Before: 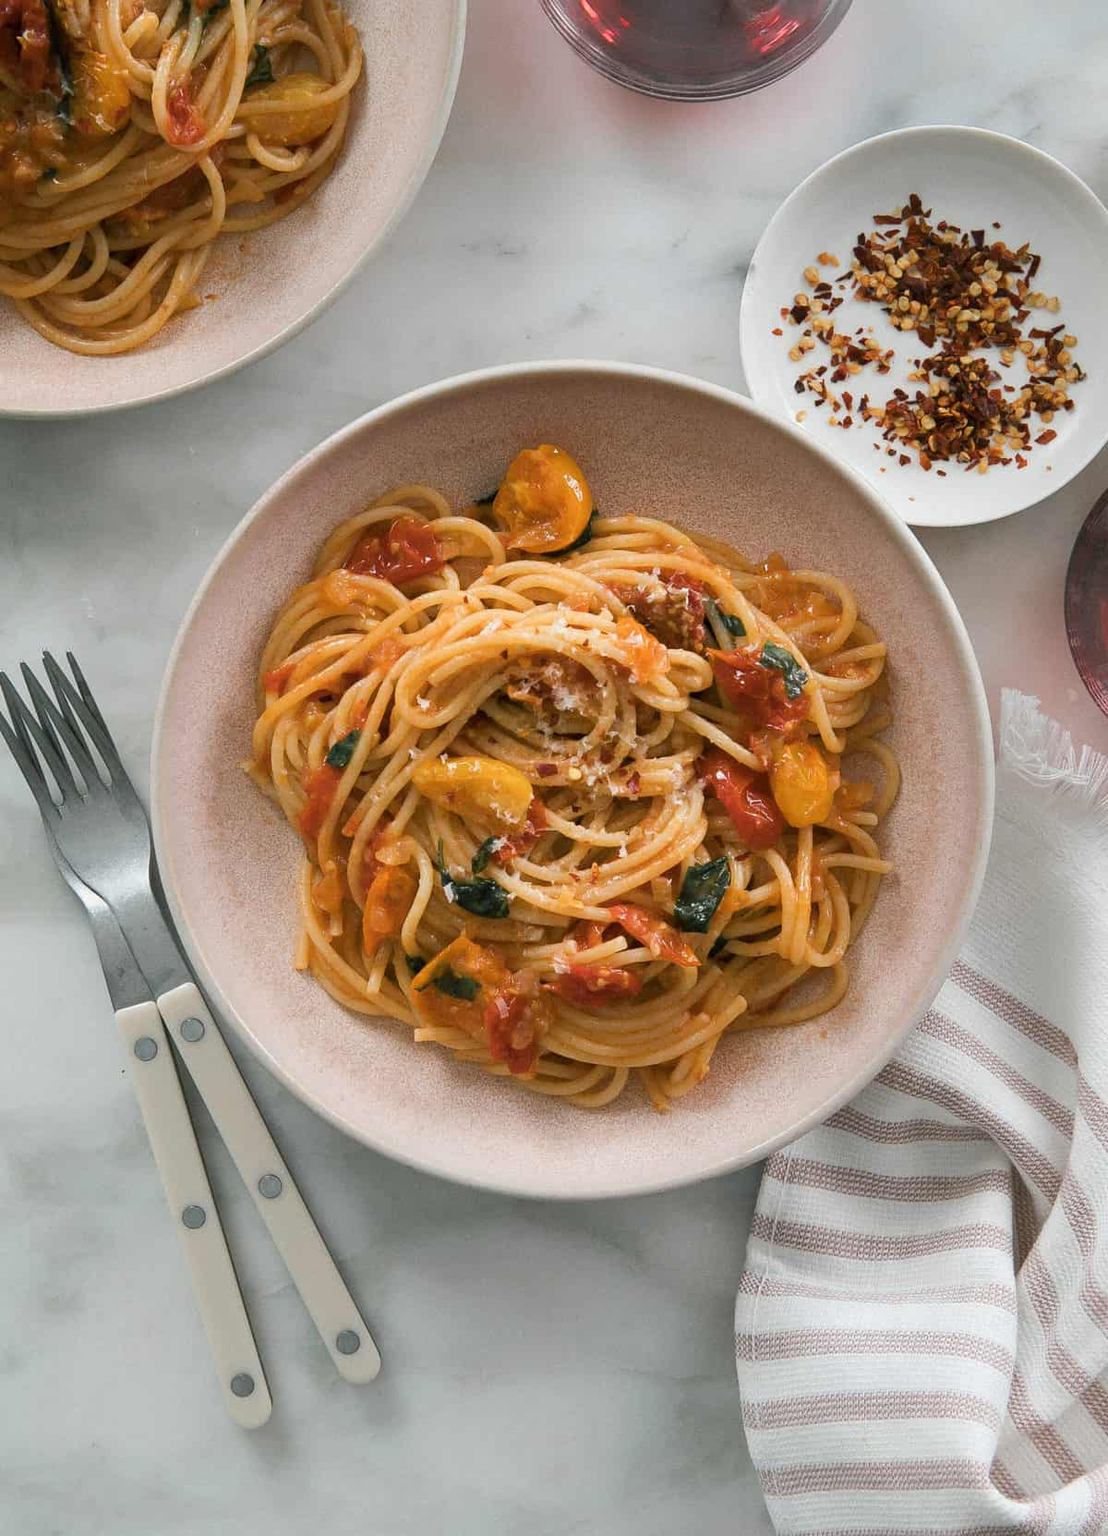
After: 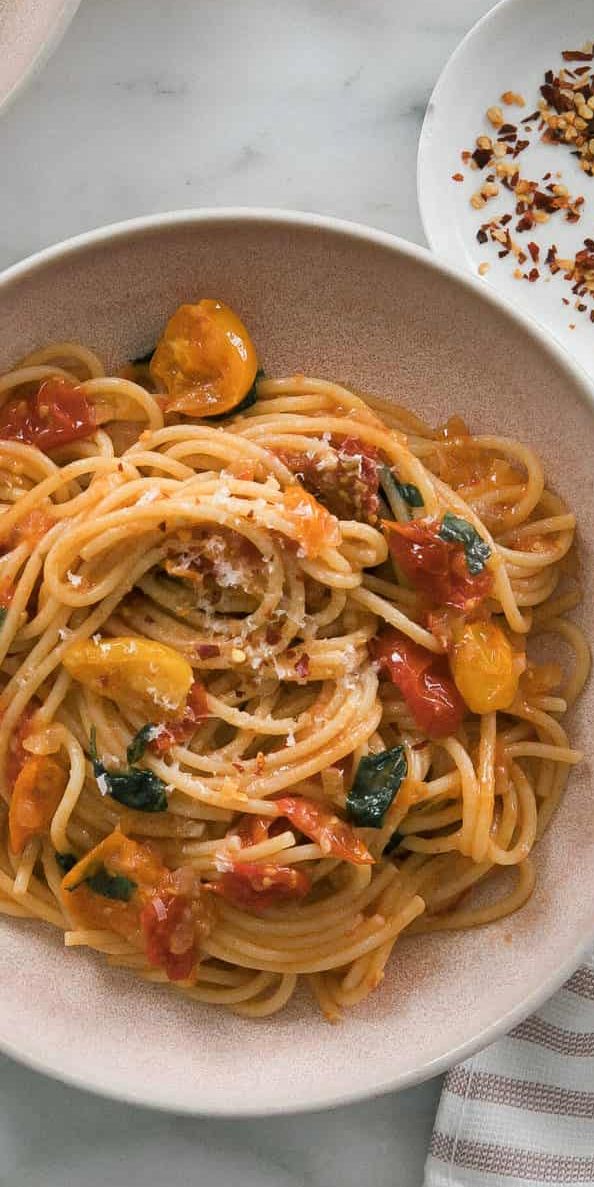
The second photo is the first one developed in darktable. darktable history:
tone equalizer: on, module defaults
crop: left 32.075%, top 10.976%, right 18.355%, bottom 17.596%
